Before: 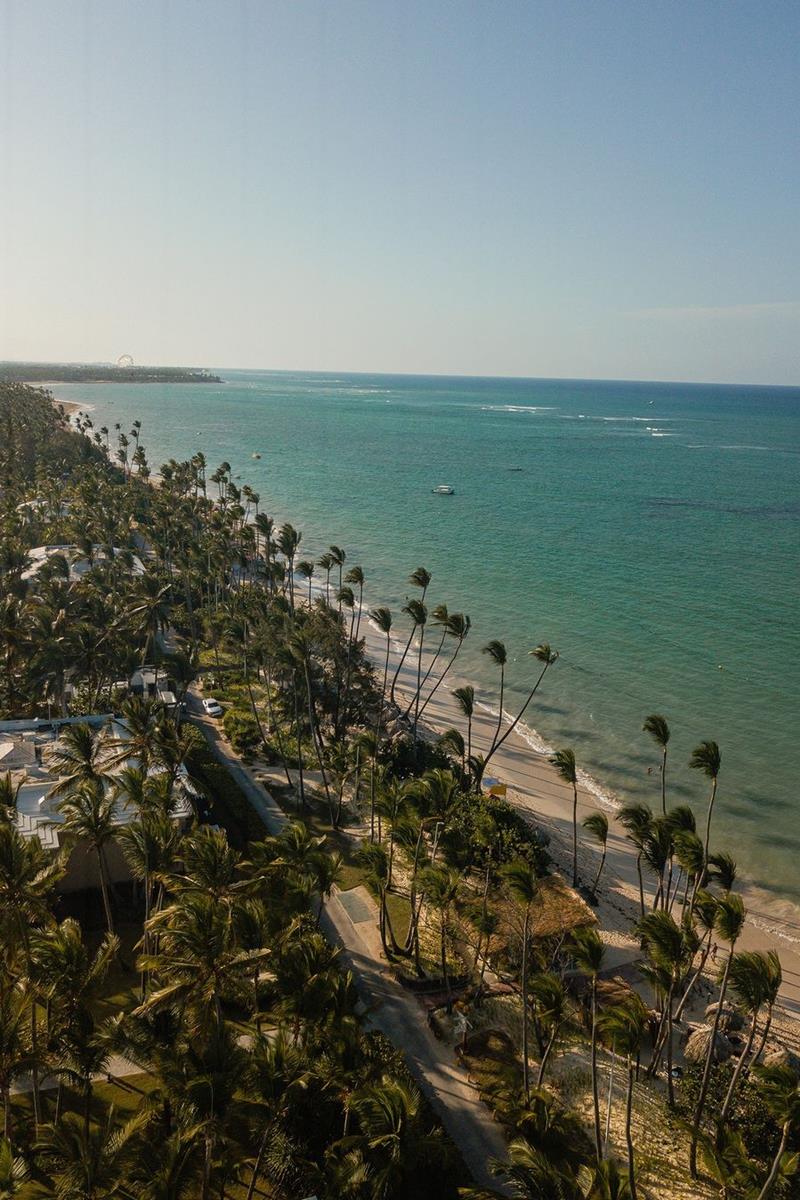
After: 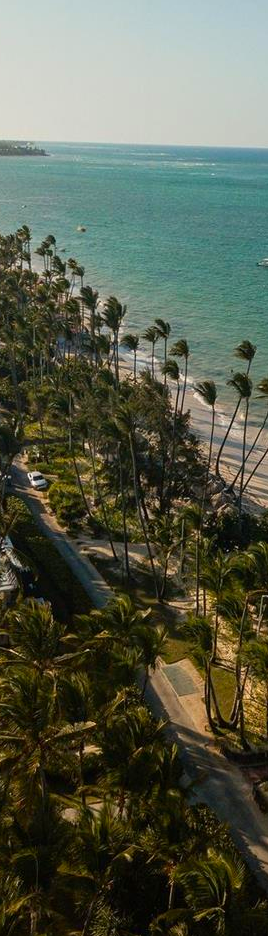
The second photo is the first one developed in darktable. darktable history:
crop and rotate: left 21.941%, top 18.984%, right 44.547%, bottom 2.988%
contrast brightness saturation: contrast 0.082, saturation 0.202
